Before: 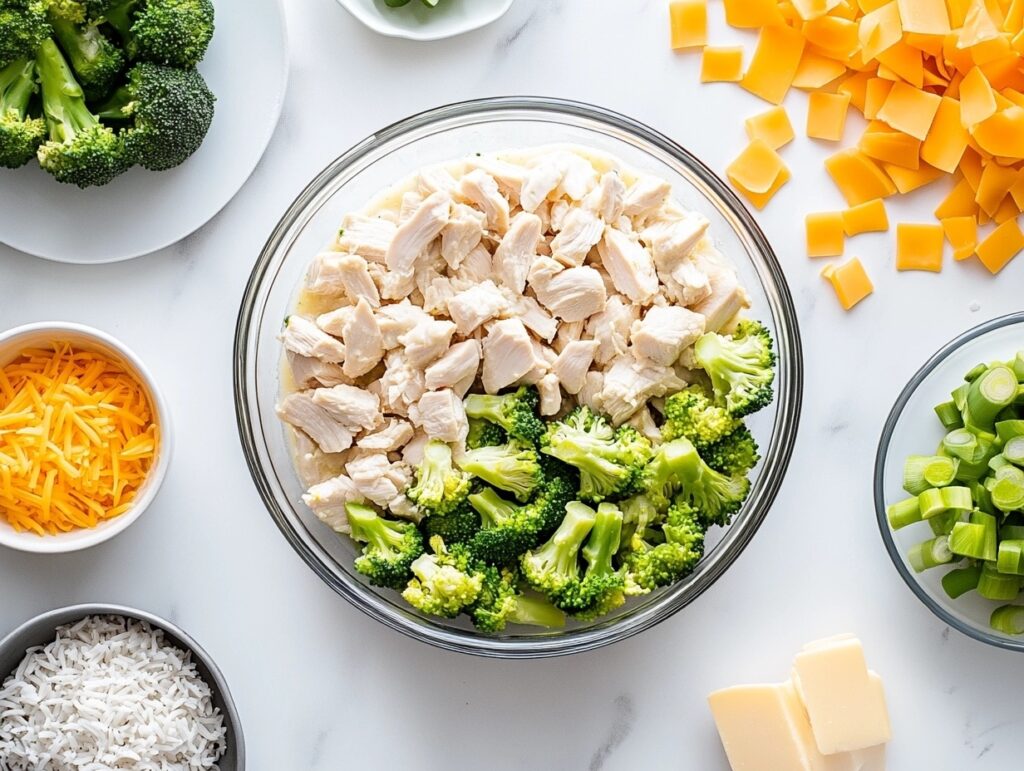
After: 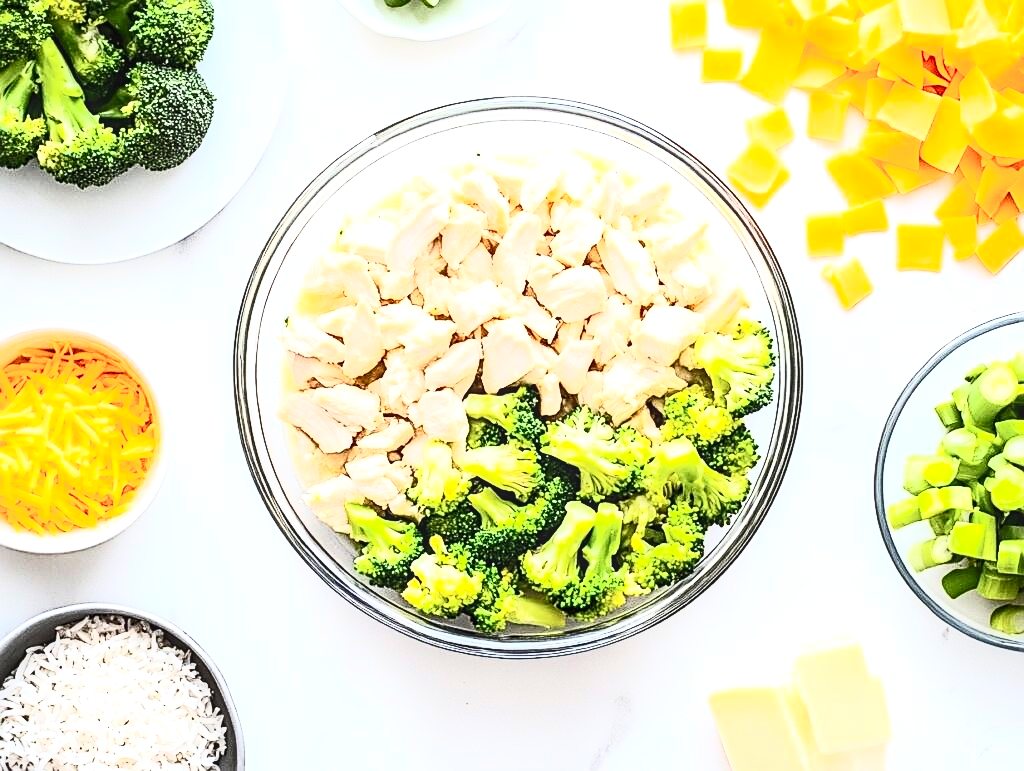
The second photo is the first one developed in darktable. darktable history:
sharpen: on, module defaults
exposure: exposure 0.7 EV, compensate highlight preservation false
tone equalizer: on, module defaults
local contrast: on, module defaults
contrast brightness saturation: contrast 0.62, brightness 0.34, saturation 0.14
